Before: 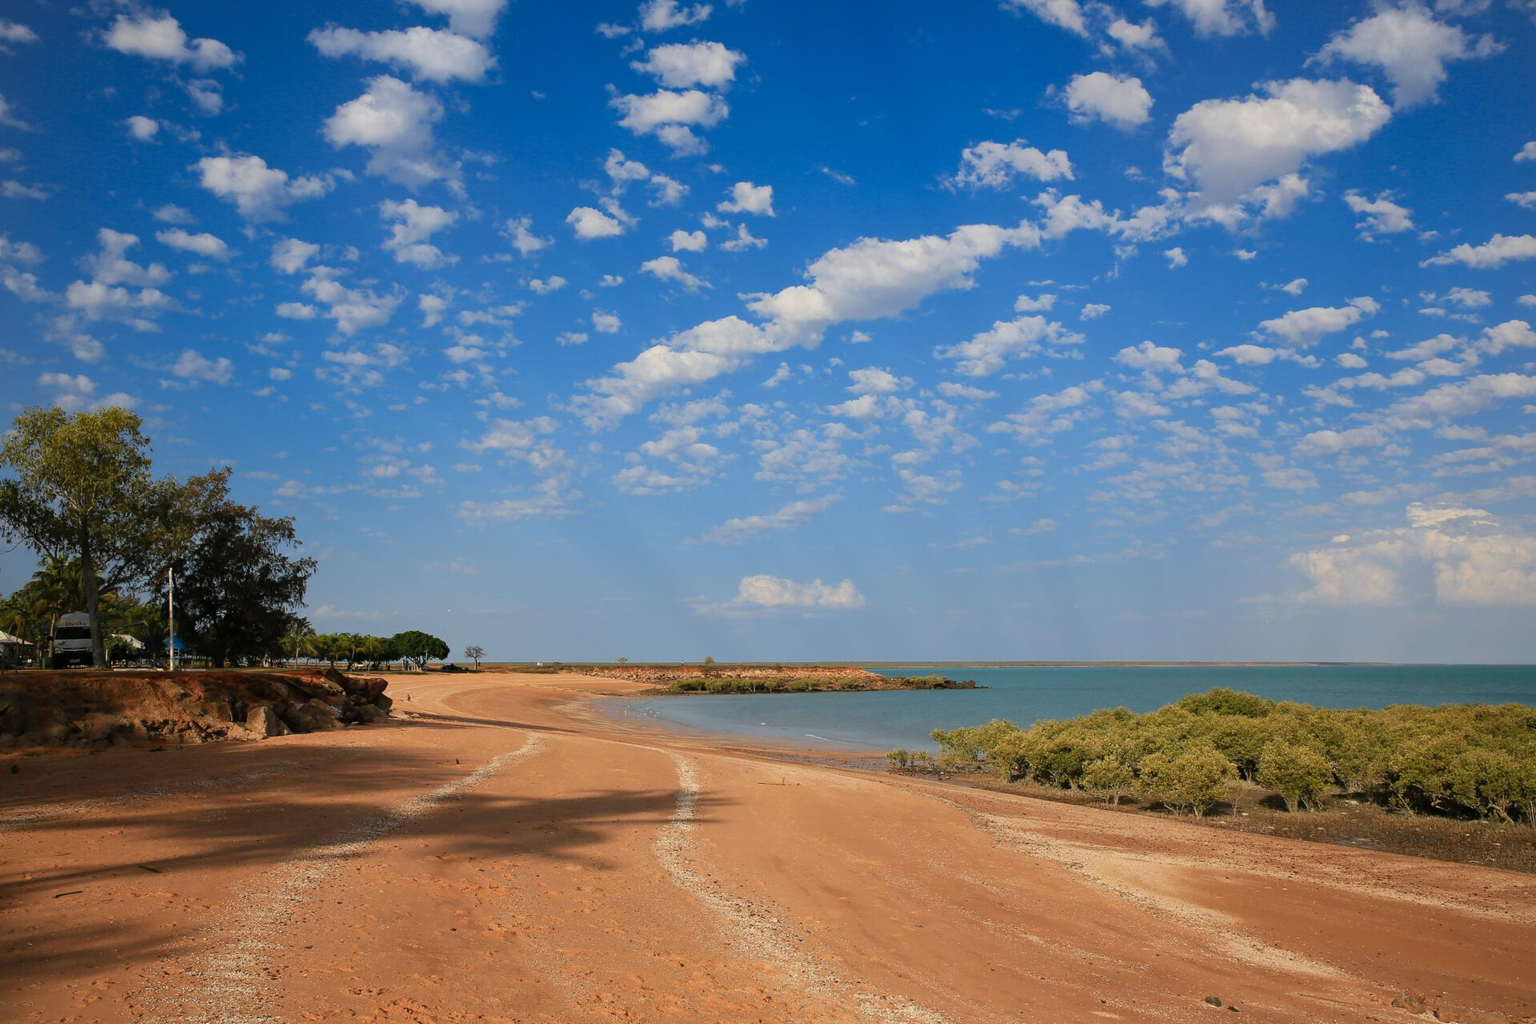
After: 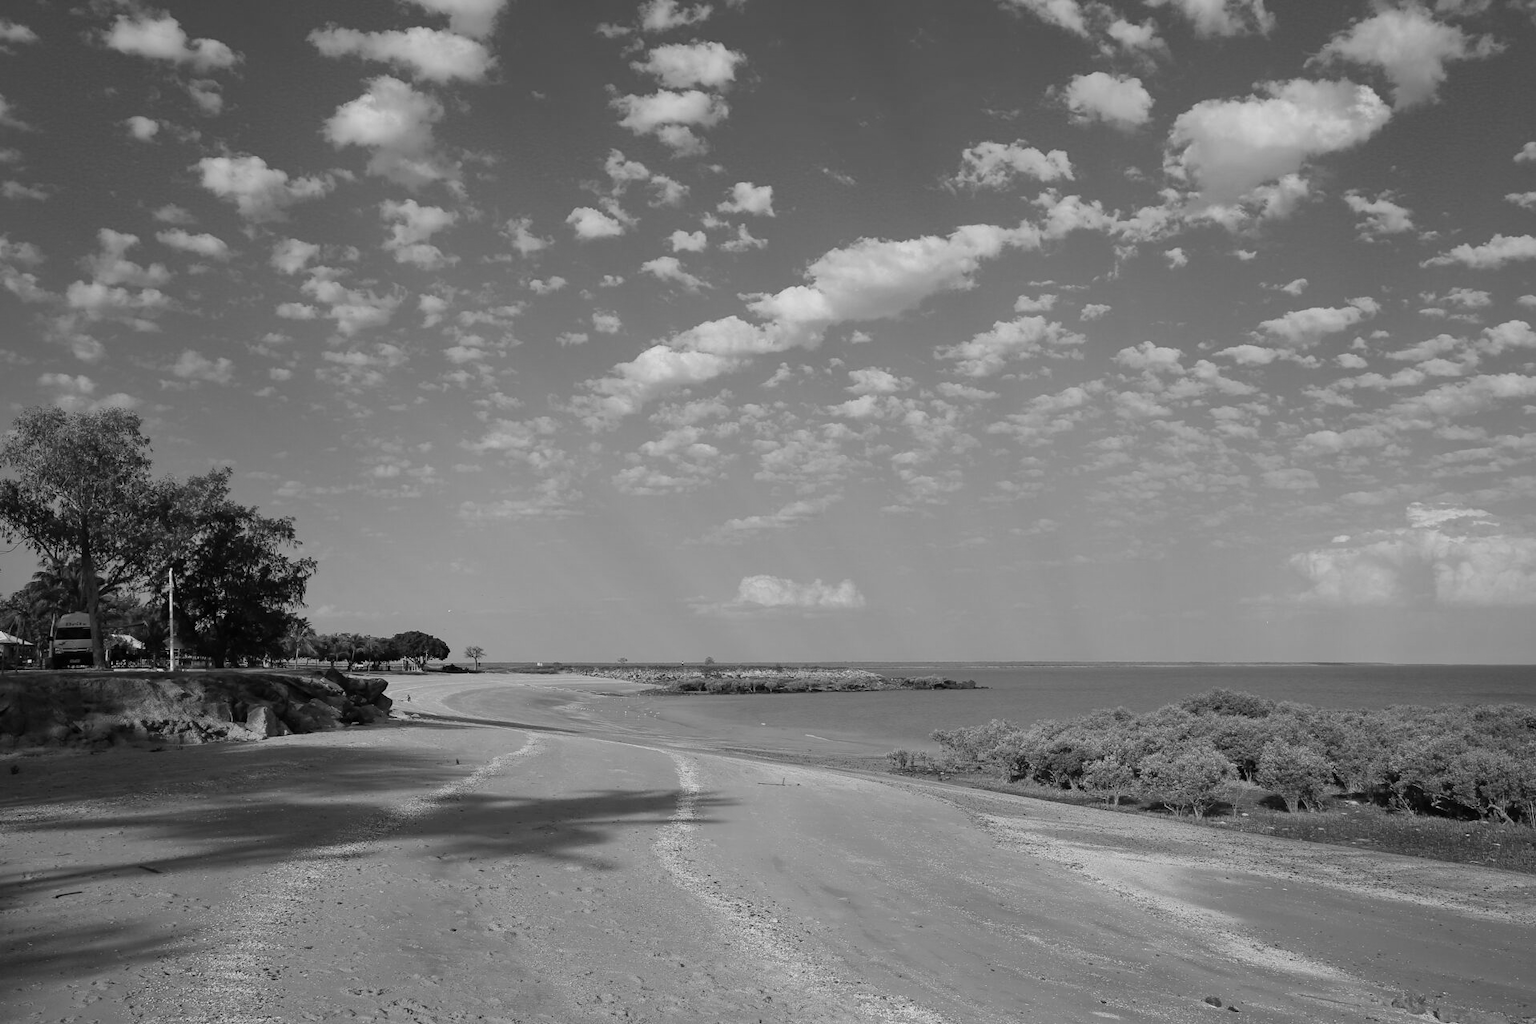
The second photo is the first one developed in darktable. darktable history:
monochrome: on, module defaults
color correction: highlights a* -8, highlights b* 3.1
shadows and highlights: shadows 32, highlights -32, soften with gaussian
white balance: red 0.988, blue 1.017
